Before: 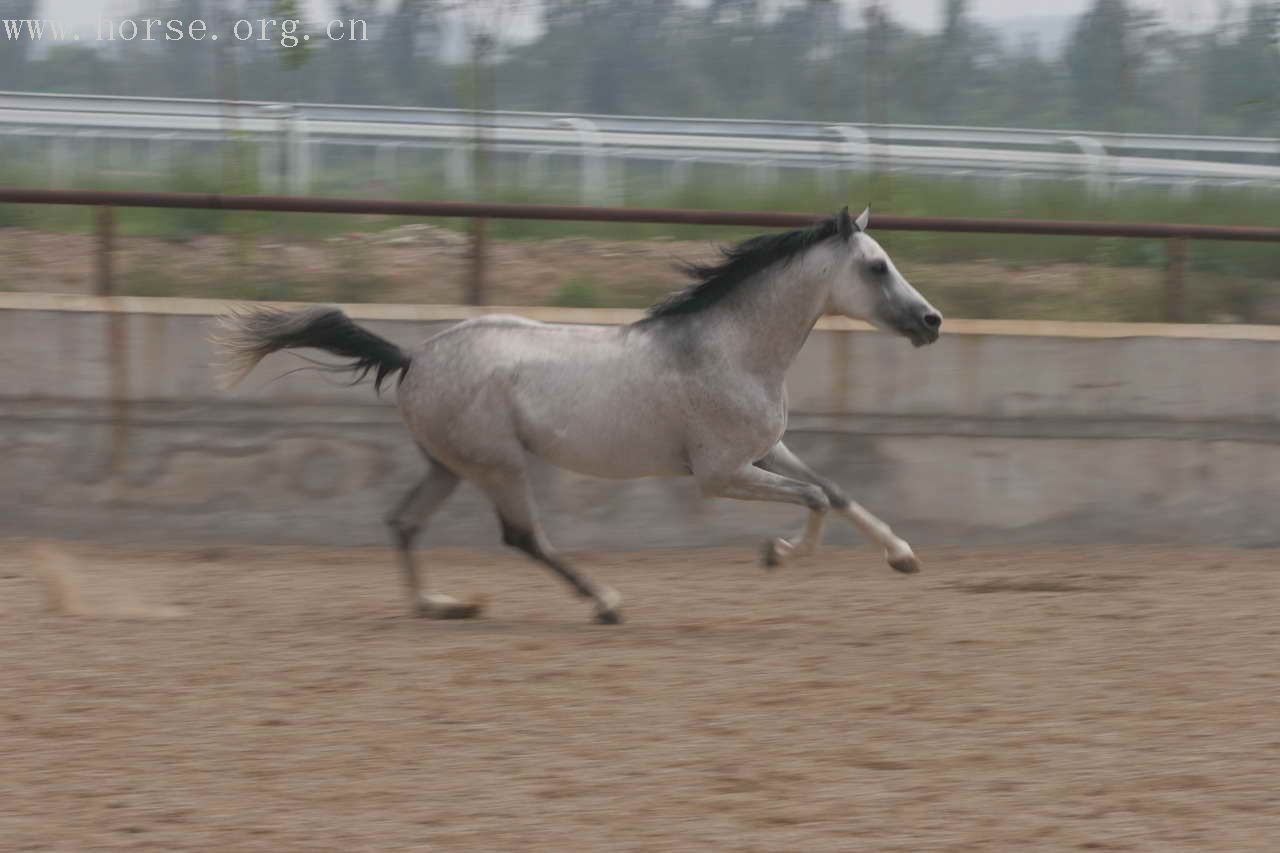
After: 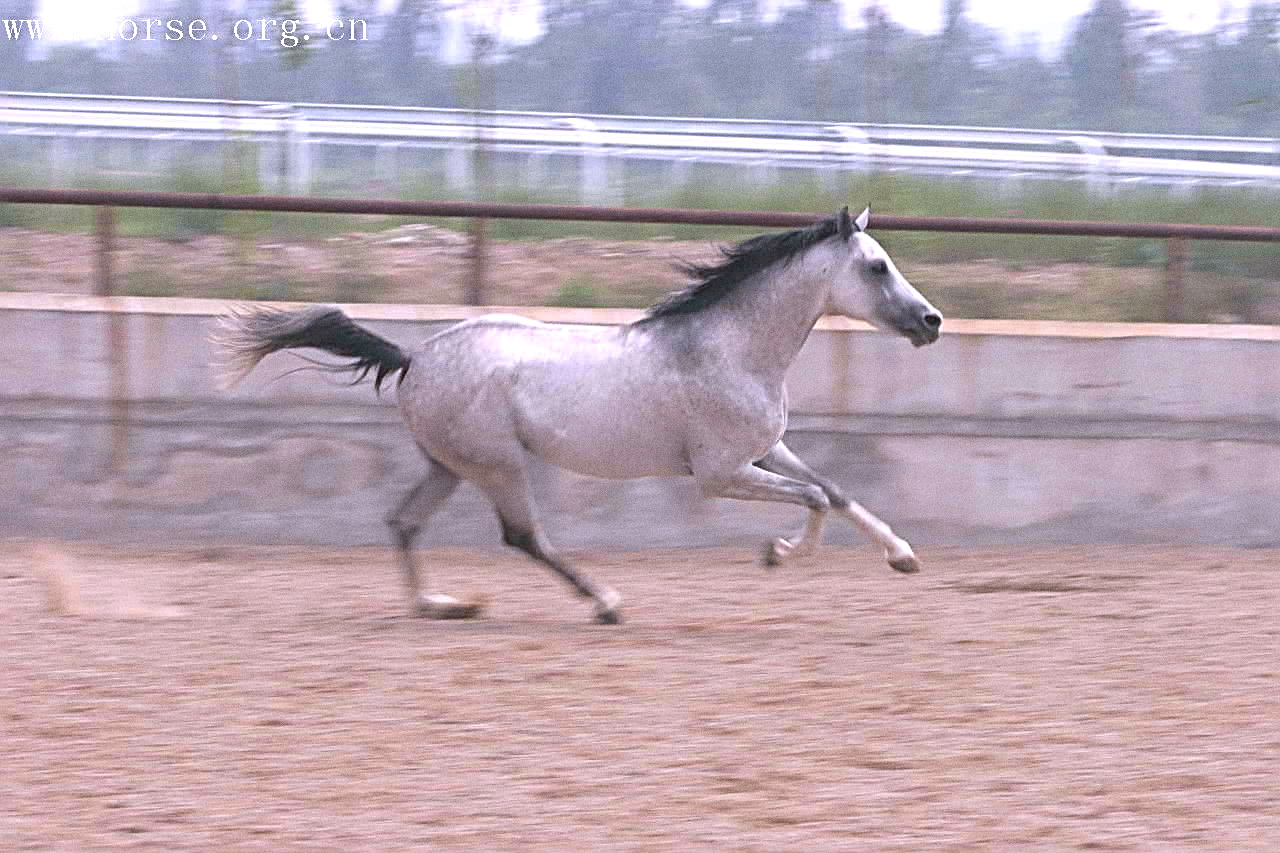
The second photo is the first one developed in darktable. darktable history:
grain: coarseness 0.09 ISO
white balance: red 1.042, blue 1.17
exposure: black level correction 0.001, exposure 1 EV, compensate highlight preservation false
sharpen: radius 3.025, amount 0.757
